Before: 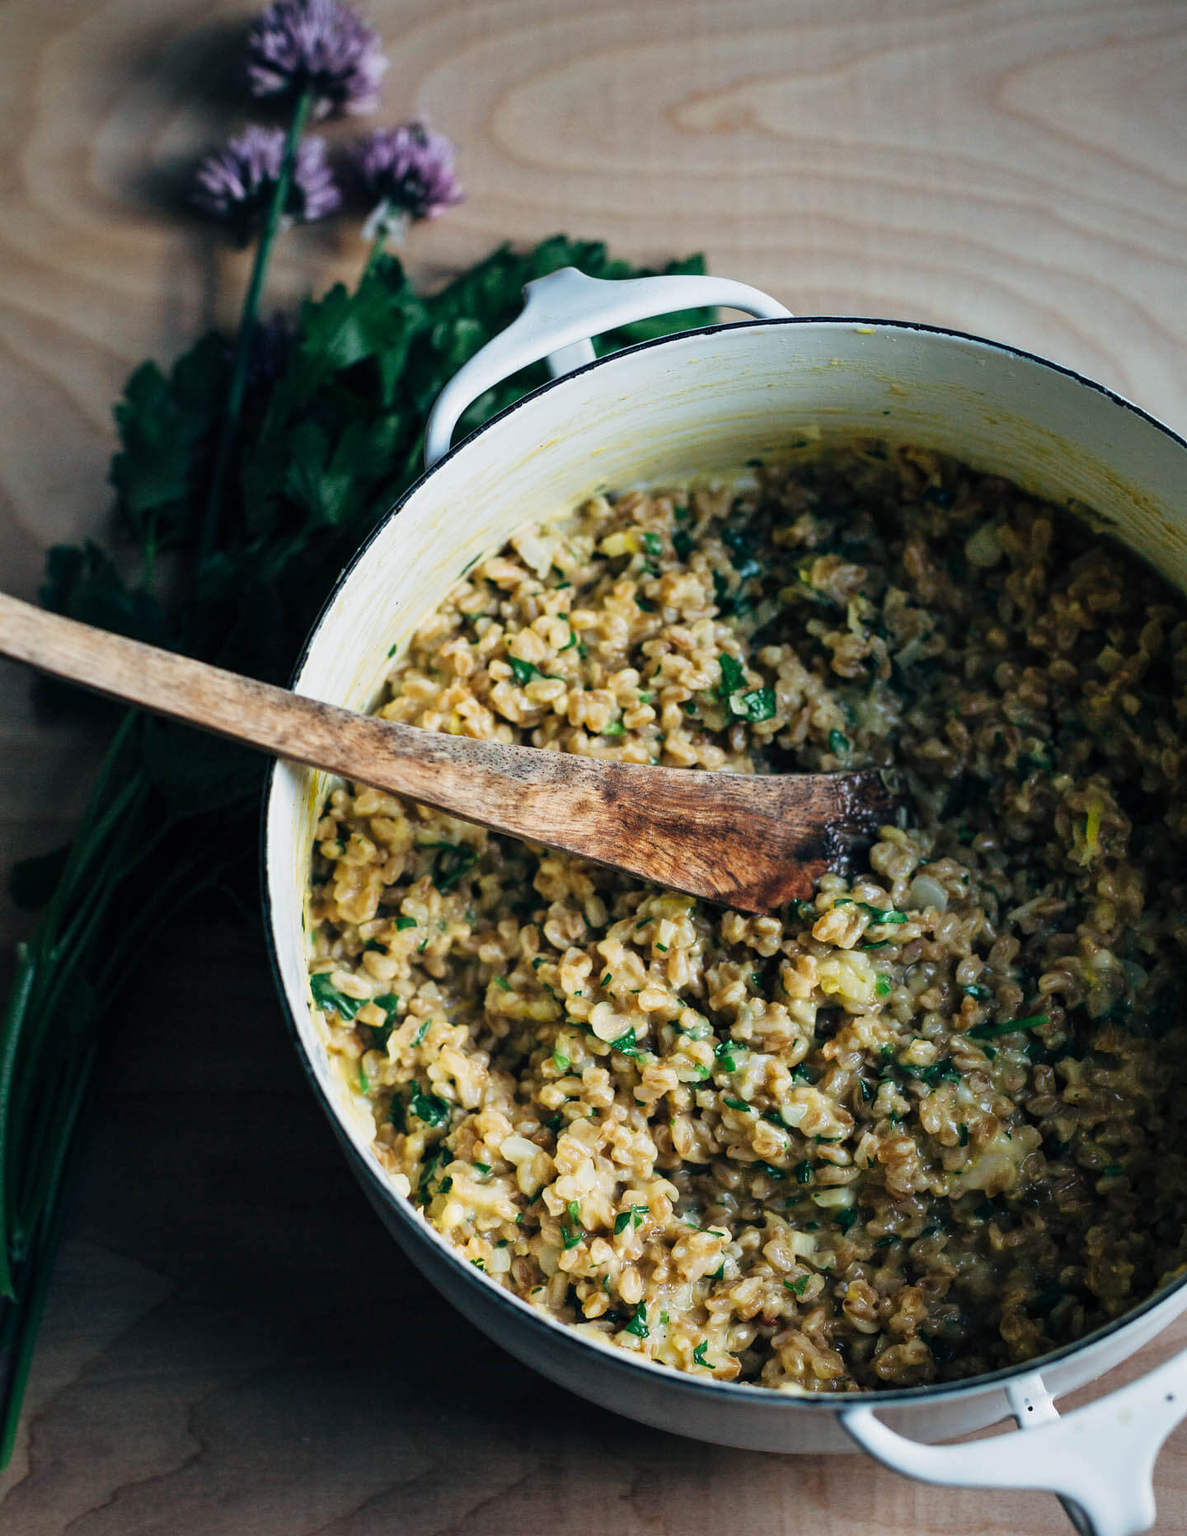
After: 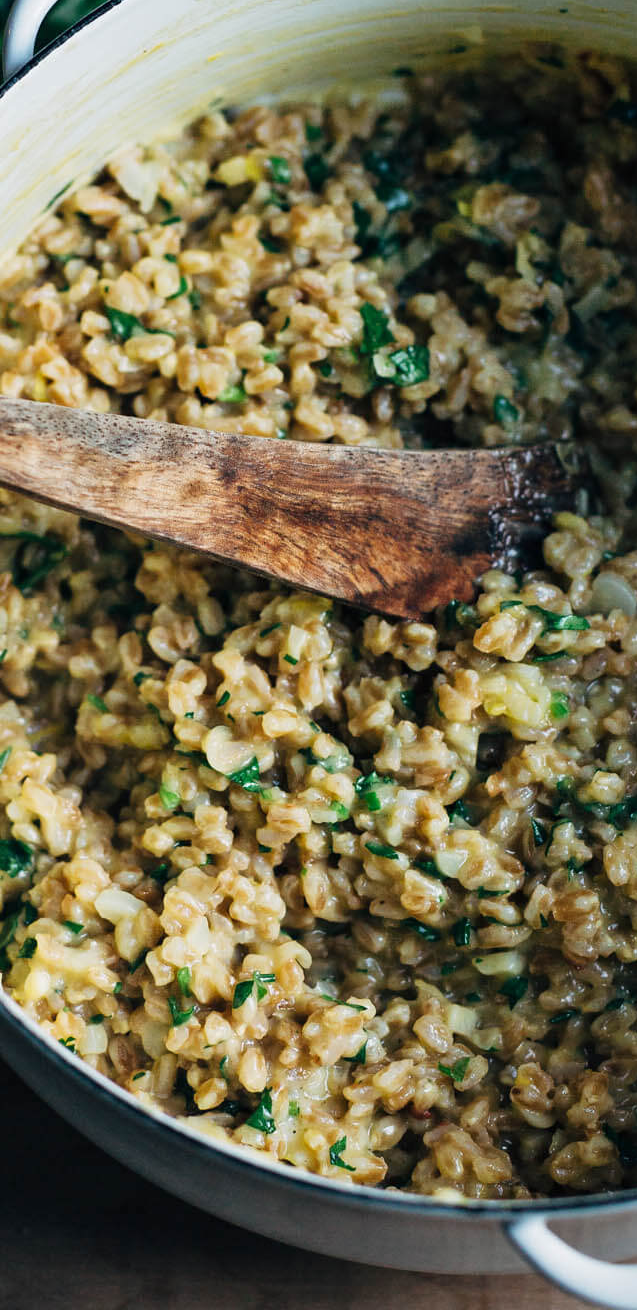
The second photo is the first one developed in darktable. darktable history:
crop: left 35.565%, top 26.325%, right 20.186%, bottom 3.383%
